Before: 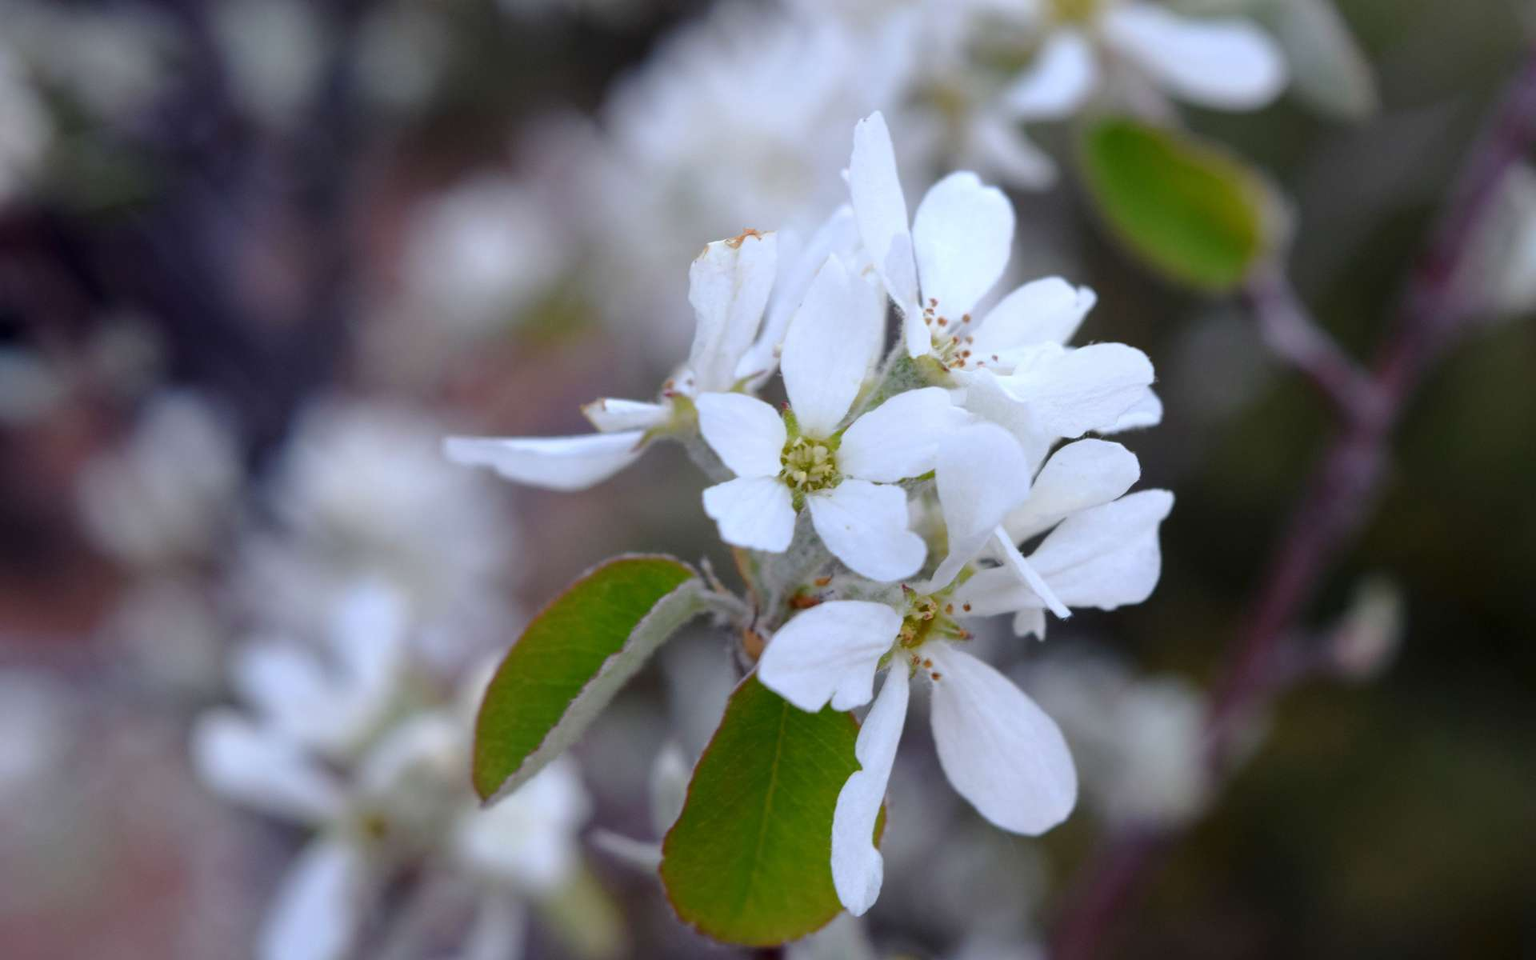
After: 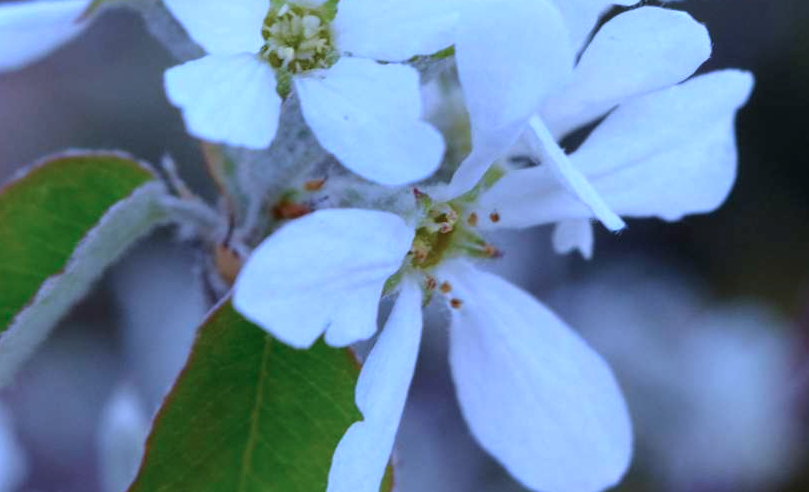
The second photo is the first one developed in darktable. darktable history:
crop: left 37.221%, top 45.169%, right 20.63%, bottom 13.777%
local contrast: highlights 100%, shadows 100%, detail 120%, midtone range 0.2
color calibration: illuminant as shot in camera, adaptation linear Bradford (ICC v4), x 0.406, y 0.405, temperature 3570.35 K, saturation algorithm version 1 (2020)
color balance: on, module defaults
